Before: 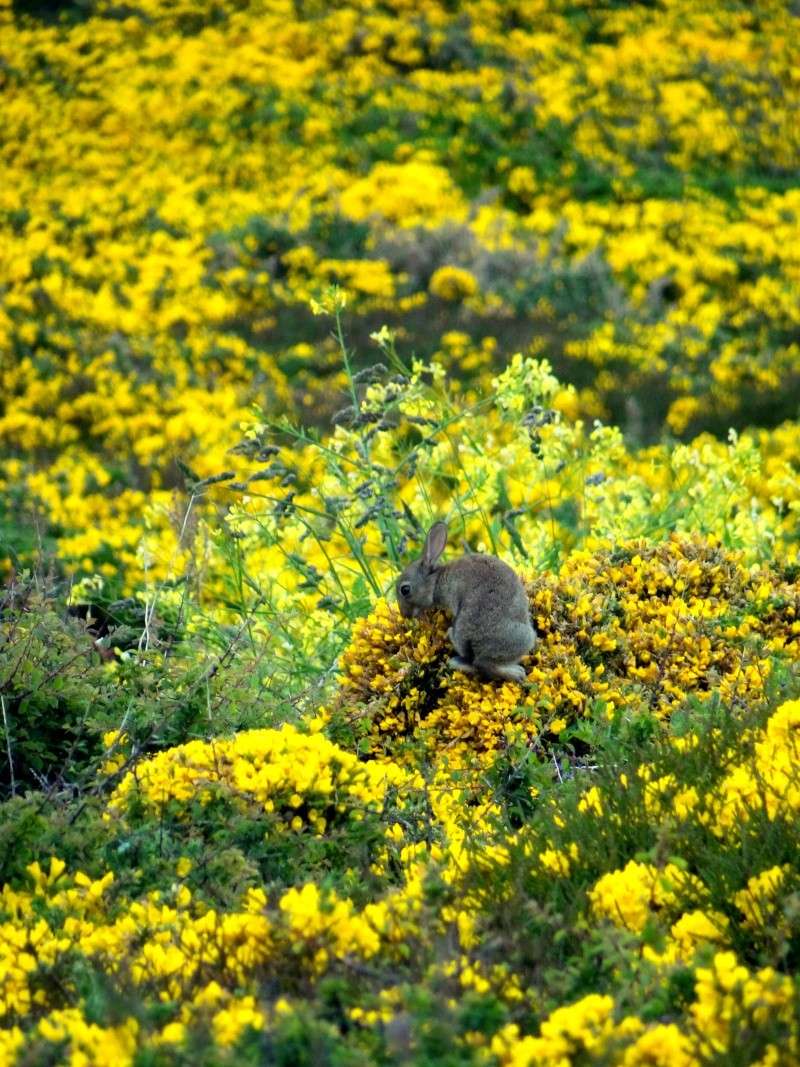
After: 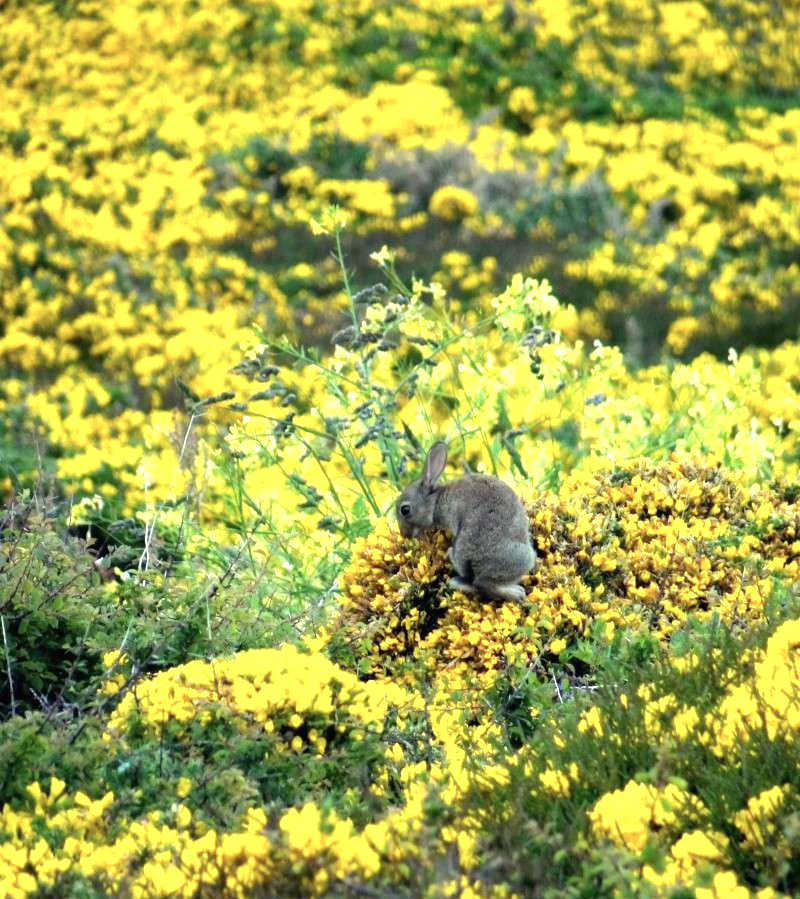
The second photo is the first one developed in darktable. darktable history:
crop: top 7.584%, bottom 8.111%
exposure: black level correction 0, exposure 0.692 EV, compensate exposure bias true, compensate highlight preservation false
color correction: highlights b* -0.04, saturation 0.839
